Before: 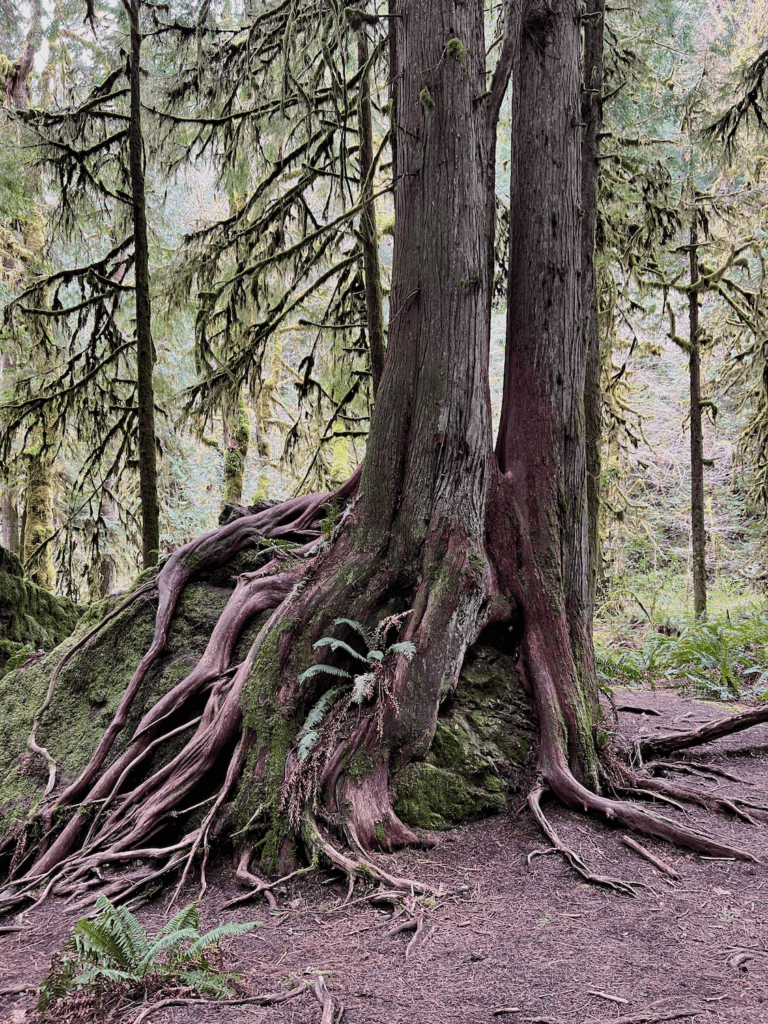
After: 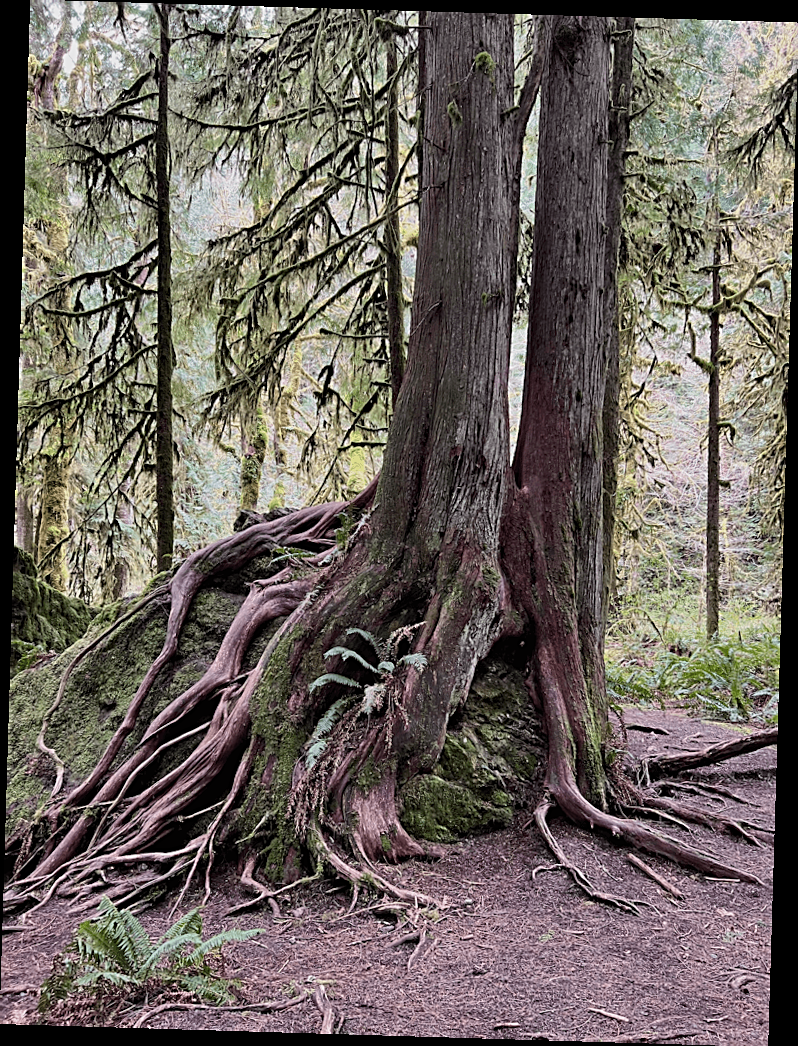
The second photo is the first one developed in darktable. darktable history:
rotate and perspective: rotation 1.72°, automatic cropping off
sharpen: on, module defaults
